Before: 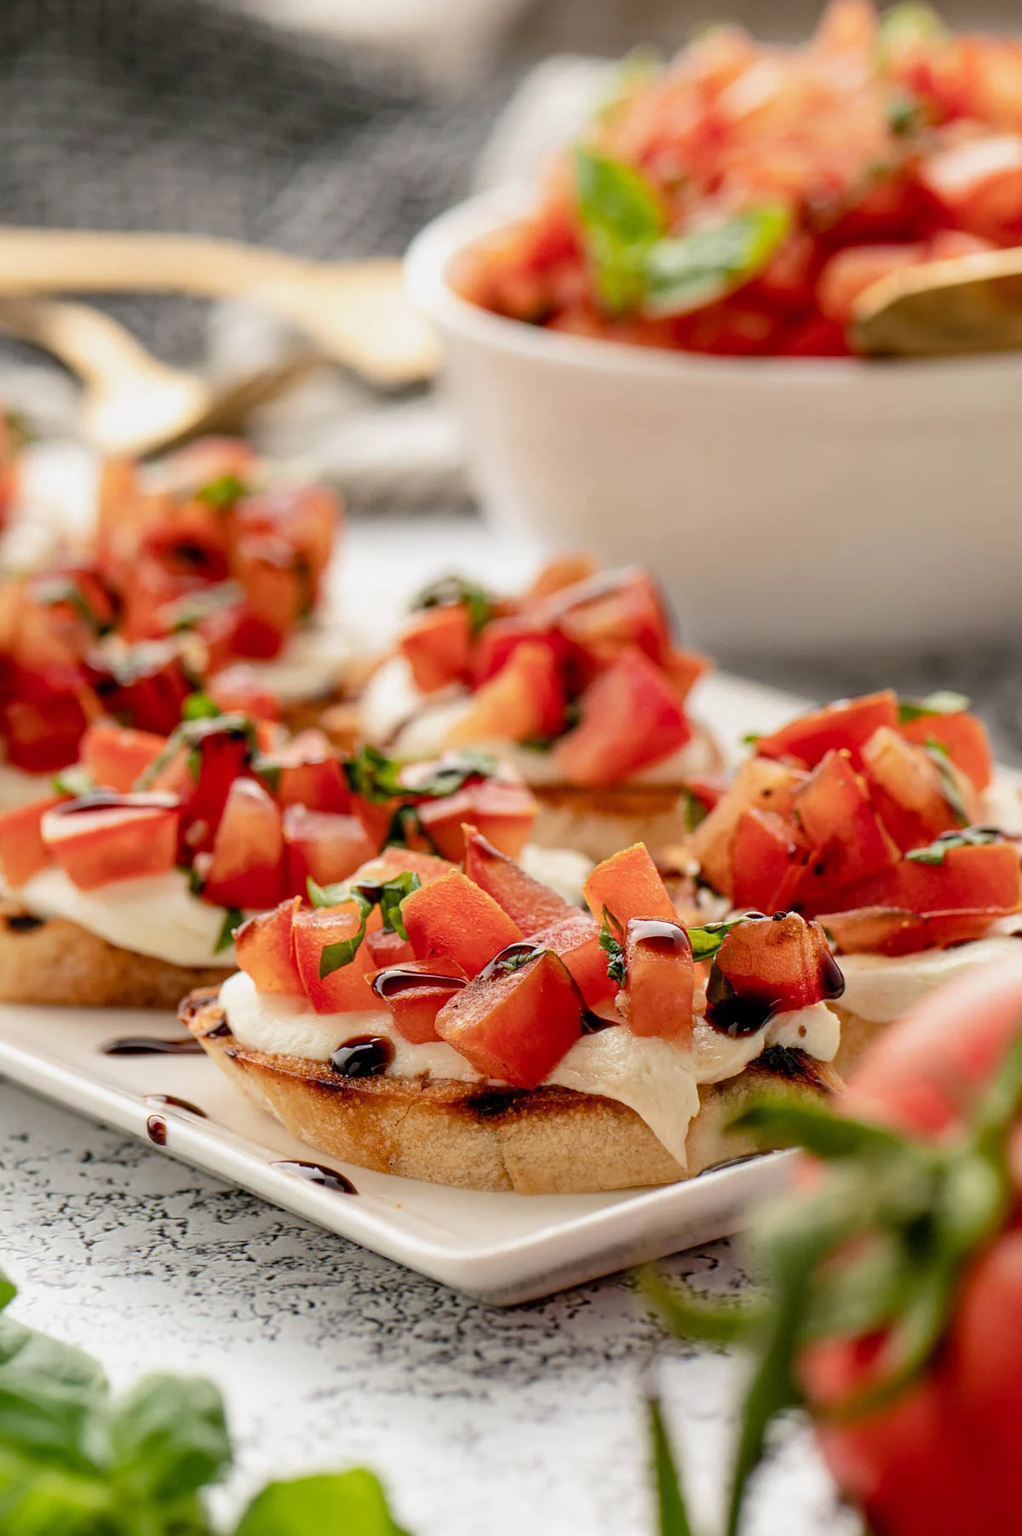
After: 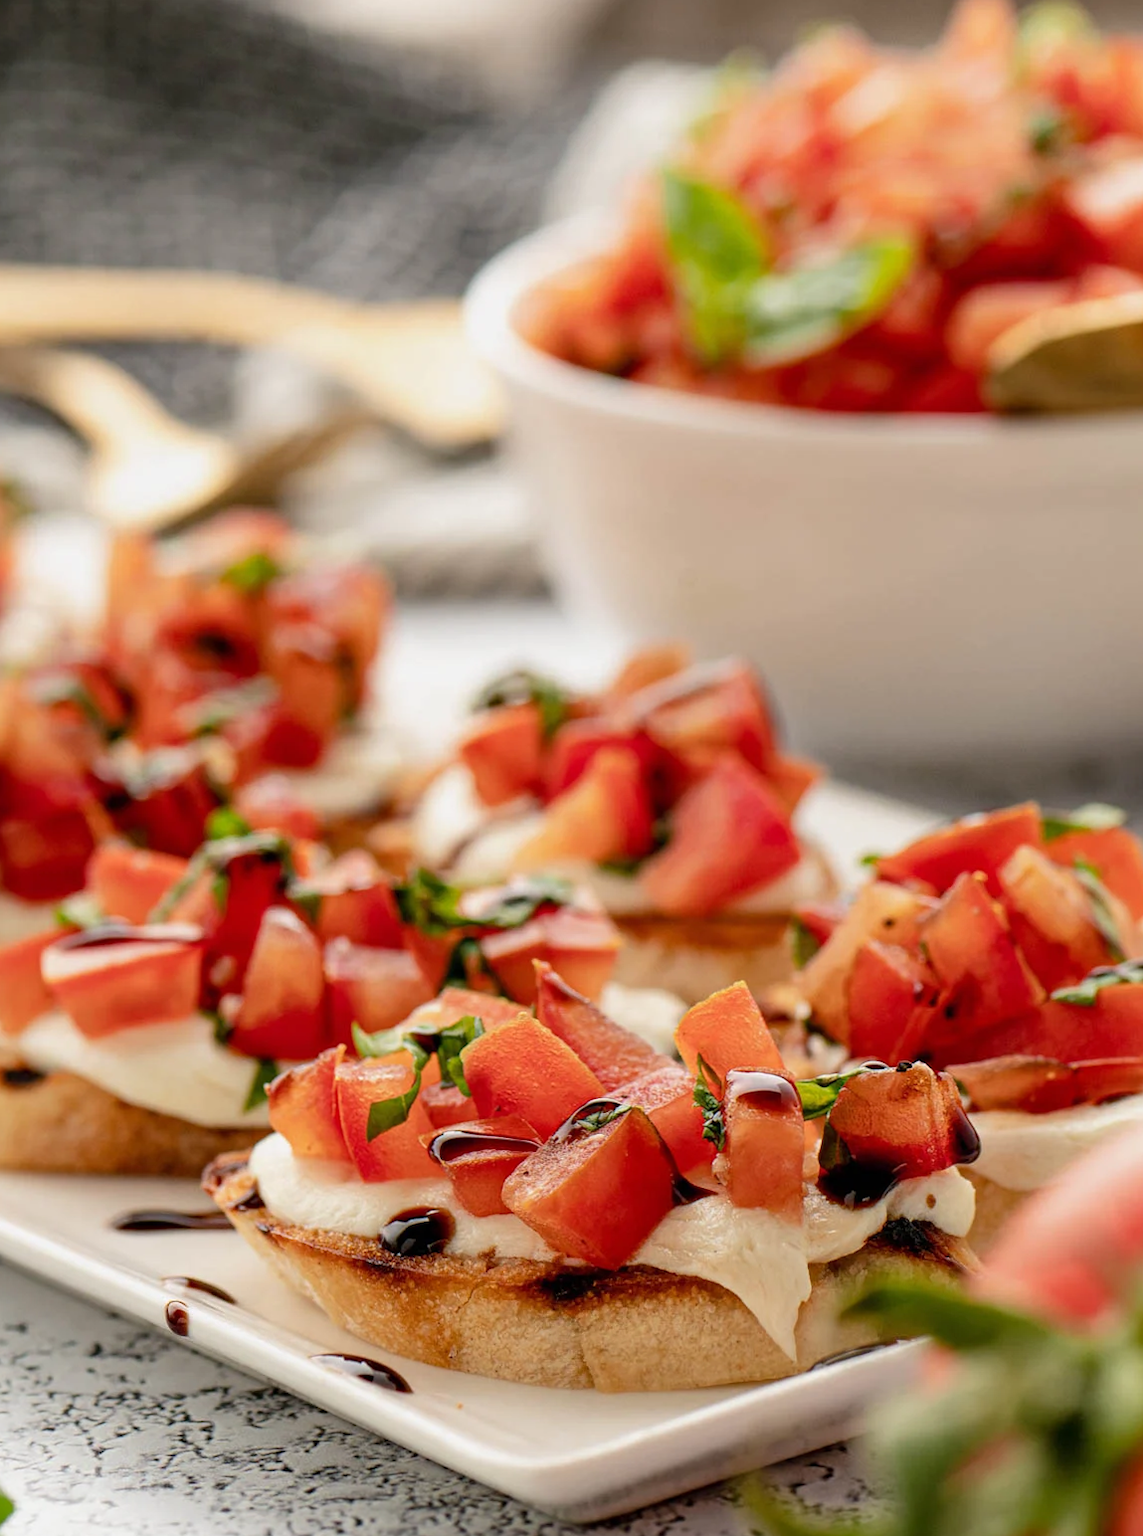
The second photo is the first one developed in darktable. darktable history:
crop and rotate: angle 0.144°, left 0.444%, right 3.429%, bottom 14.083%
